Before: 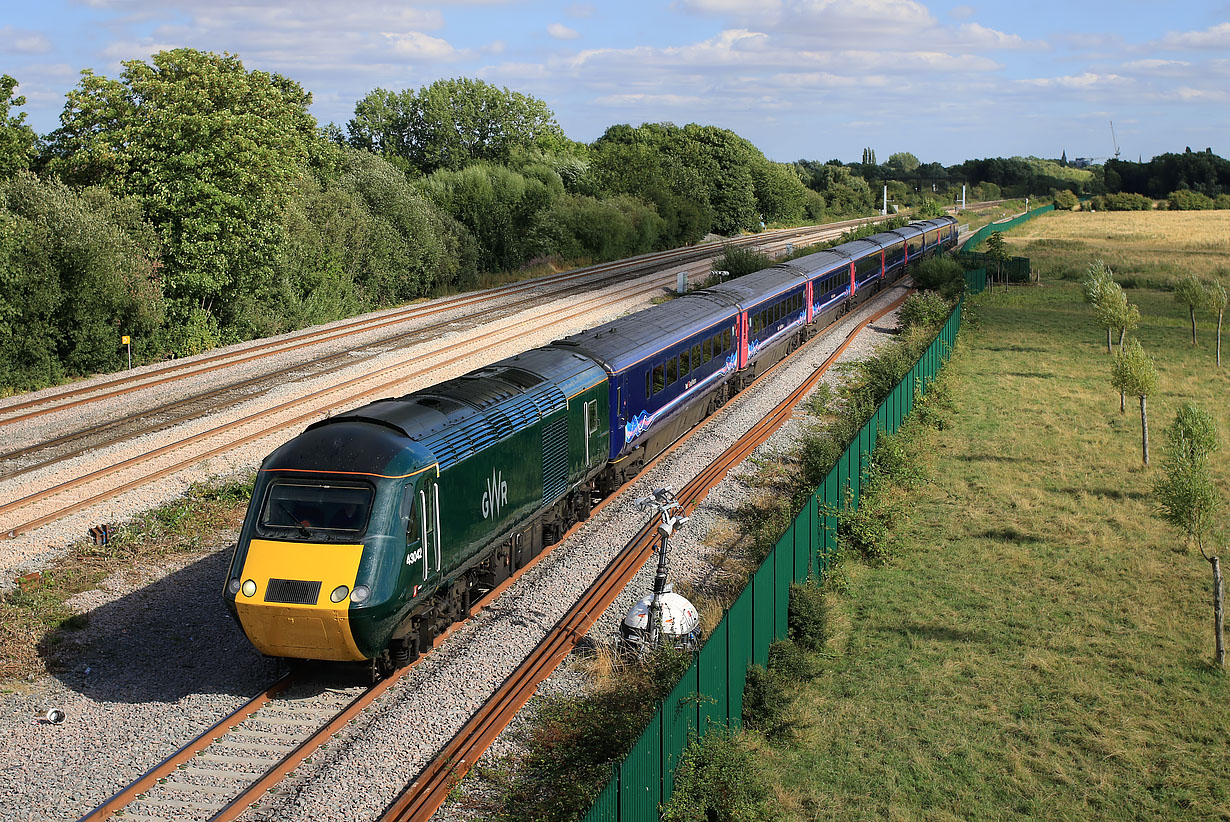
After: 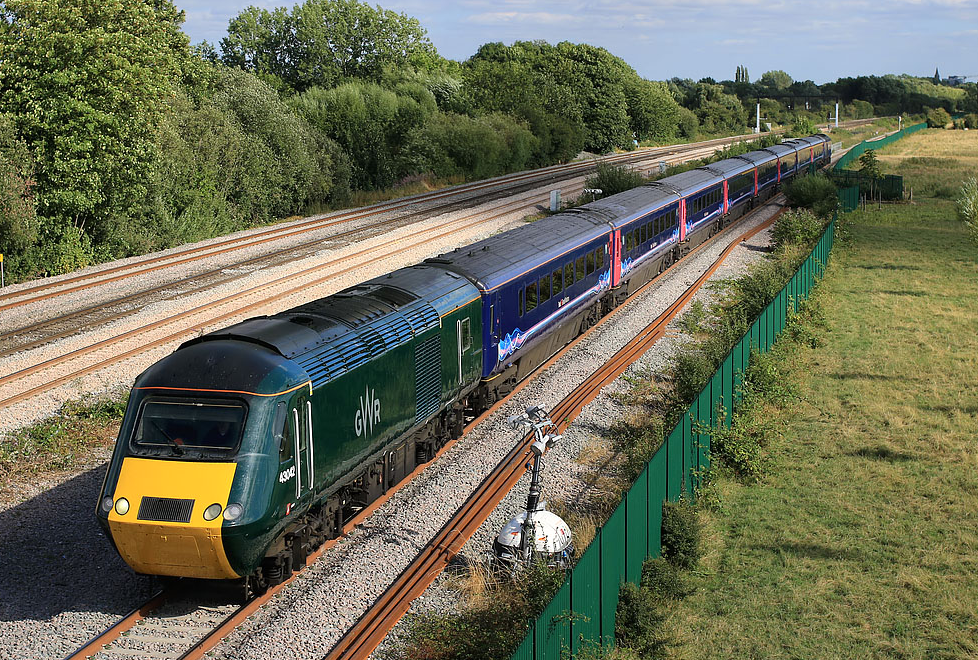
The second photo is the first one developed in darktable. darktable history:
crop and rotate: left 10.367%, top 9.984%, right 10.052%, bottom 9.663%
exposure: exposure 0.021 EV, compensate exposure bias true, compensate highlight preservation false
